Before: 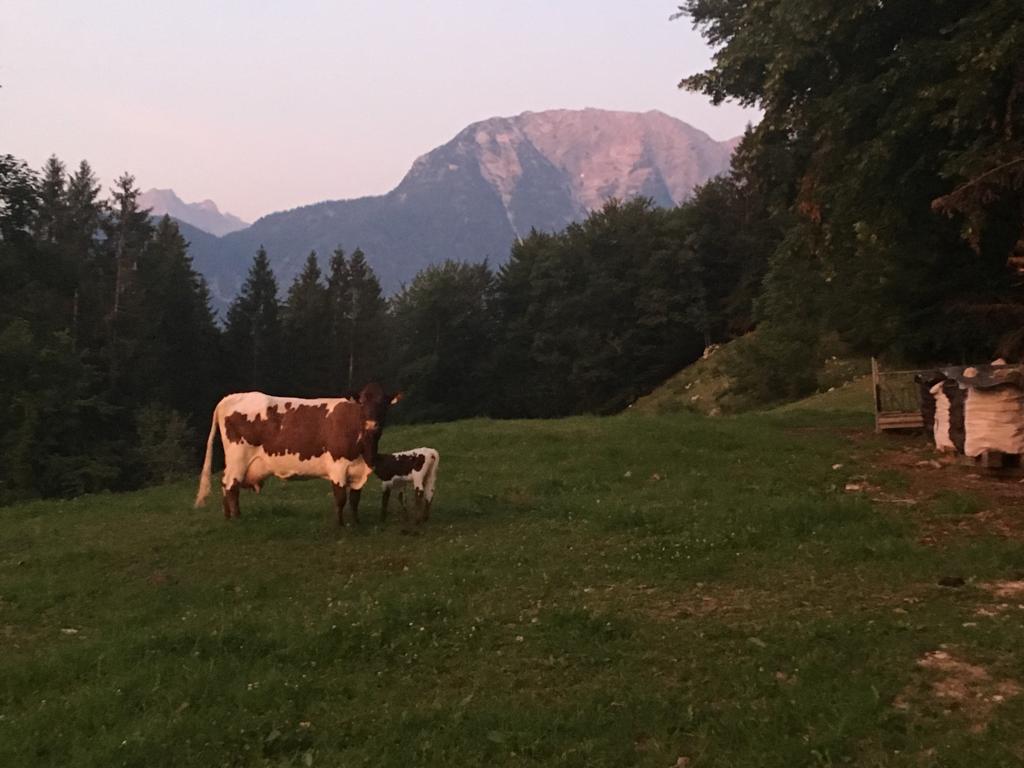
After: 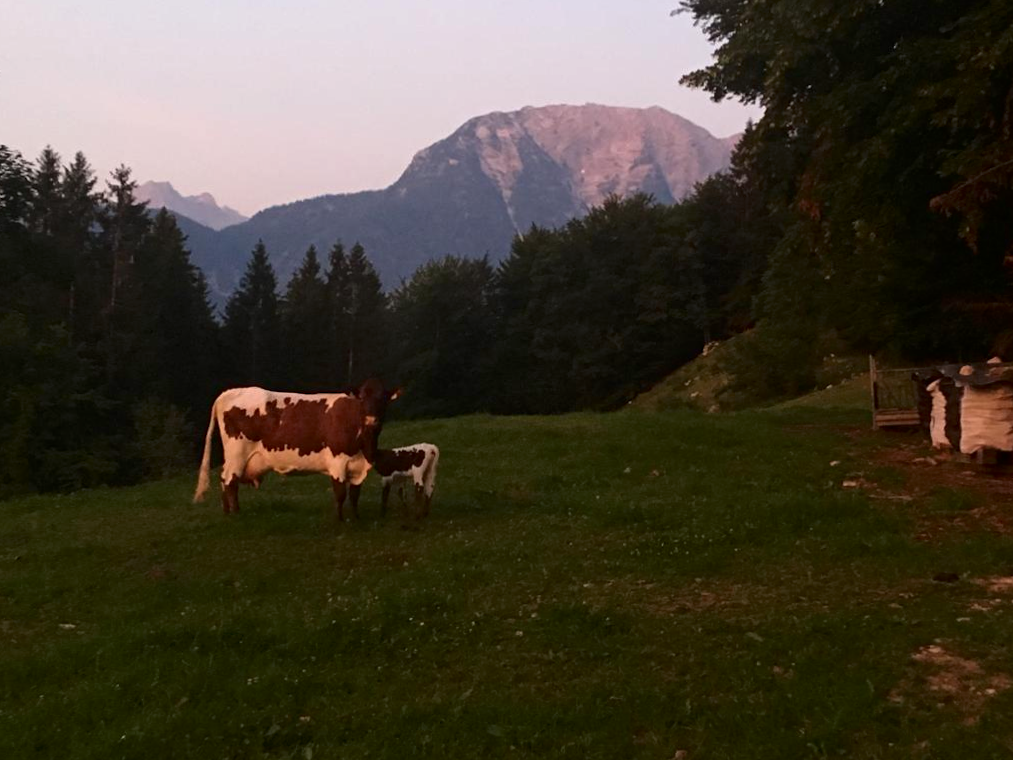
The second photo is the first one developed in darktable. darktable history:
rotate and perspective: rotation 0.174°, lens shift (vertical) 0.013, lens shift (horizontal) 0.019, shear 0.001, automatic cropping original format, crop left 0.007, crop right 0.991, crop top 0.016, crop bottom 0.997
contrast brightness saturation: contrast 0.07, brightness -0.13, saturation 0.06
